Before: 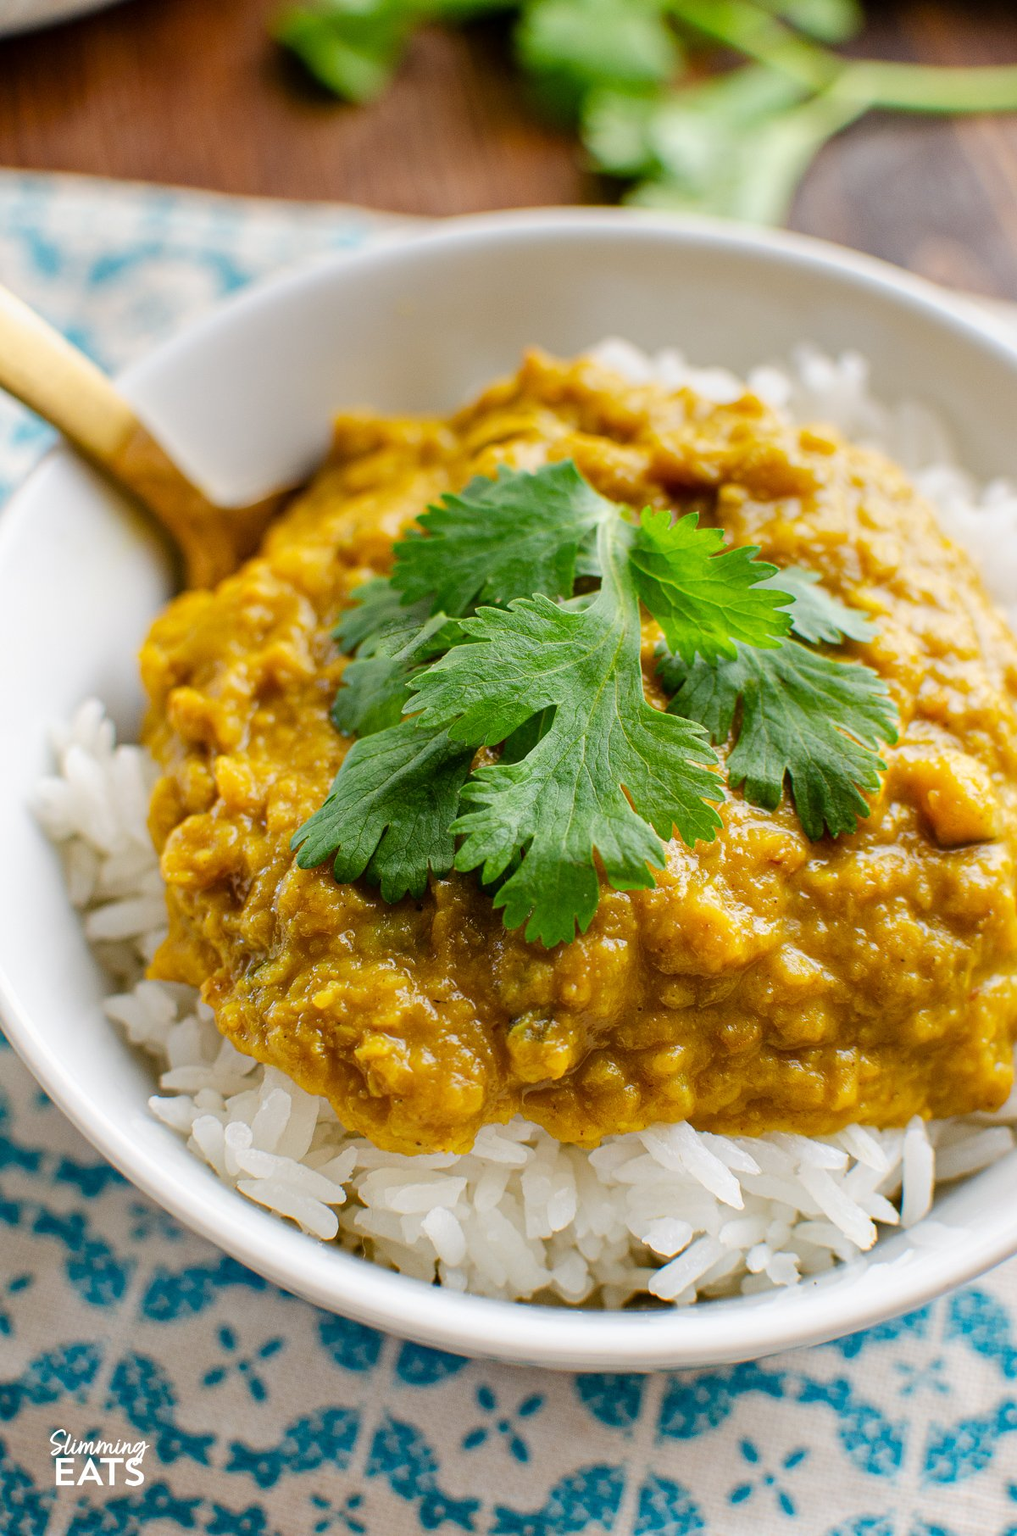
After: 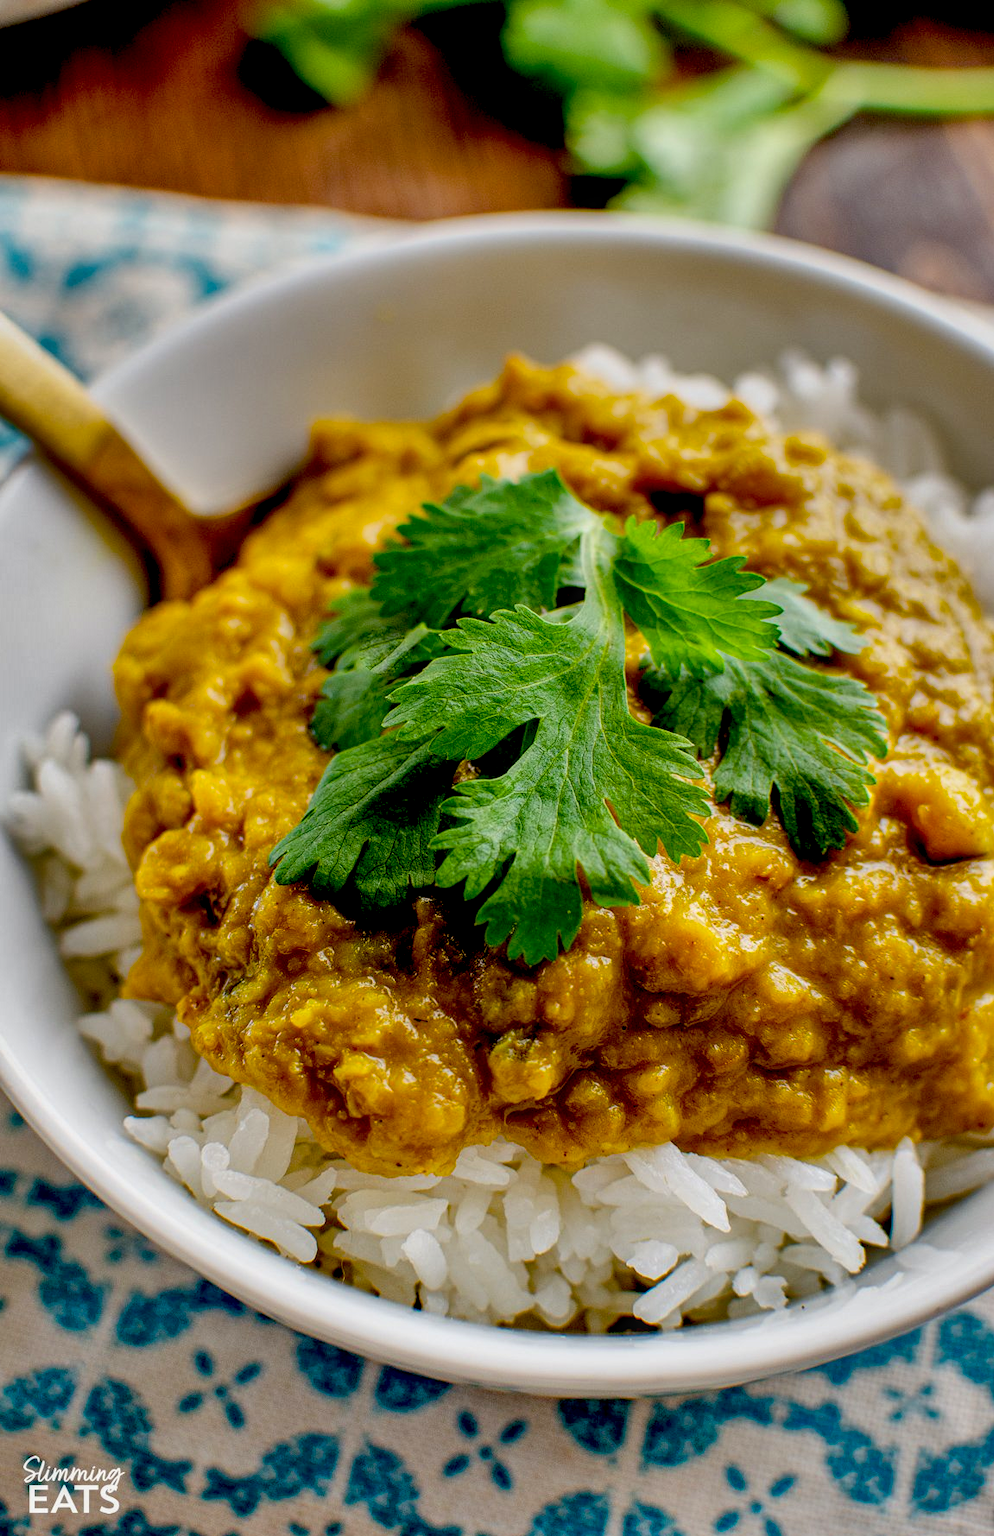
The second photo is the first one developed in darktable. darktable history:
local contrast: on, module defaults
exposure: black level correction 0.045, exposure -0.231 EV, compensate highlight preservation false
color balance rgb: linear chroma grading › global chroma 9.771%, perceptual saturation grading › global saturation 12.509%
crop and rotate: left 2.716%, right 1.217%, bottom 1.788%
shadows and highlights: shadows 17.78, highlights -83.68, soften with gaussian
